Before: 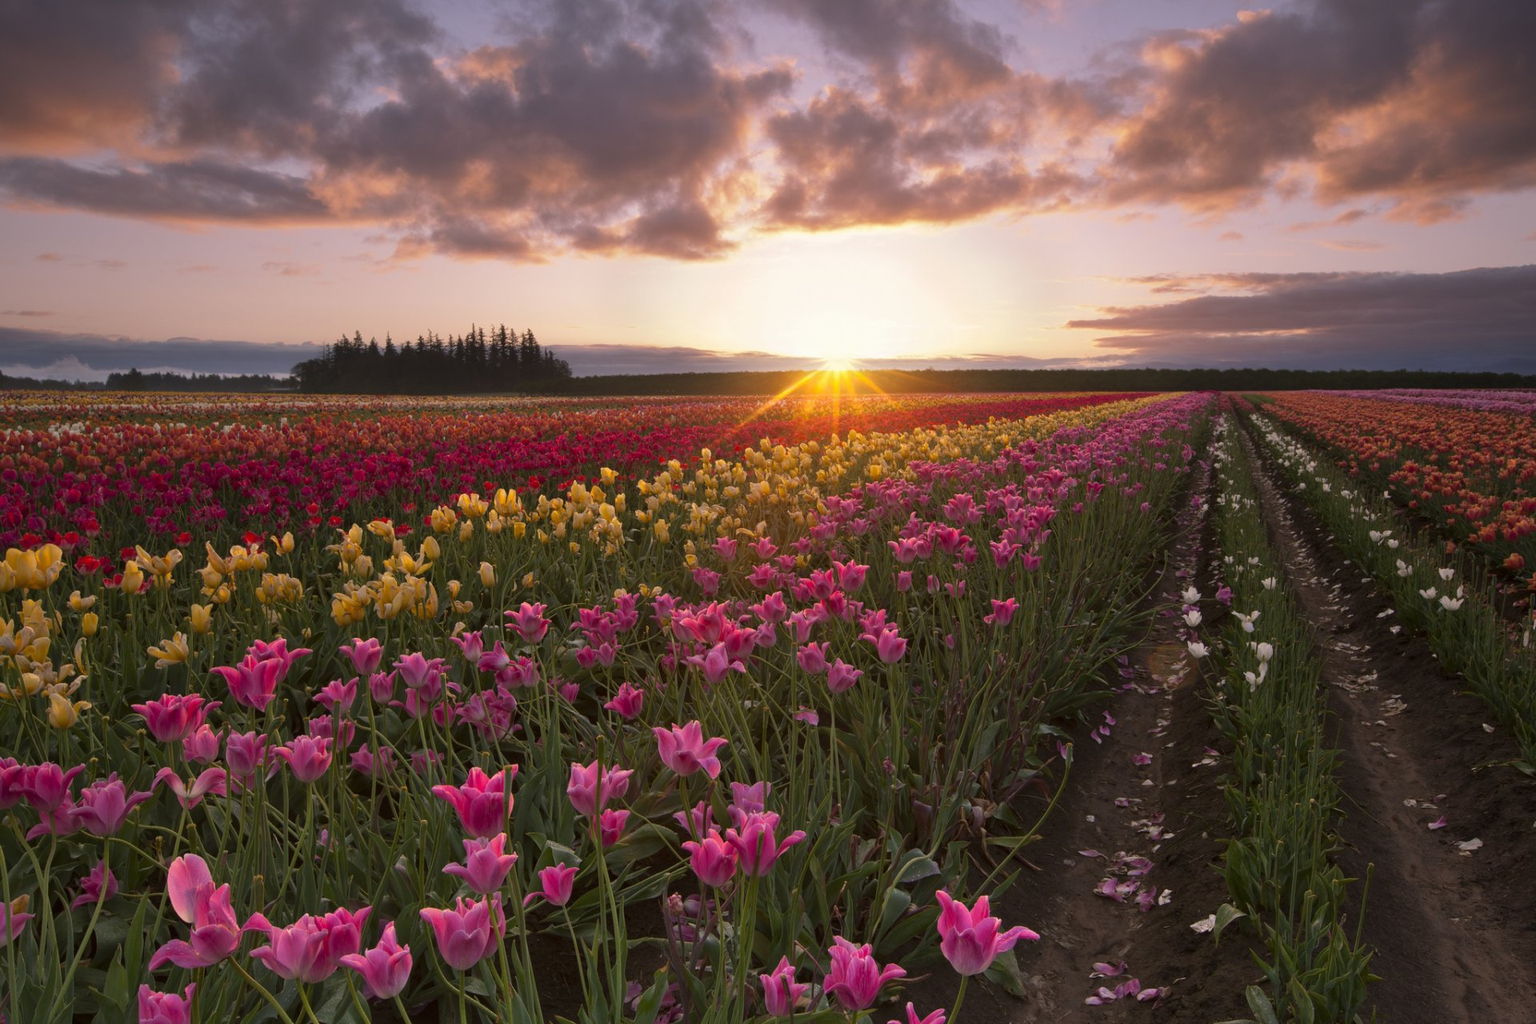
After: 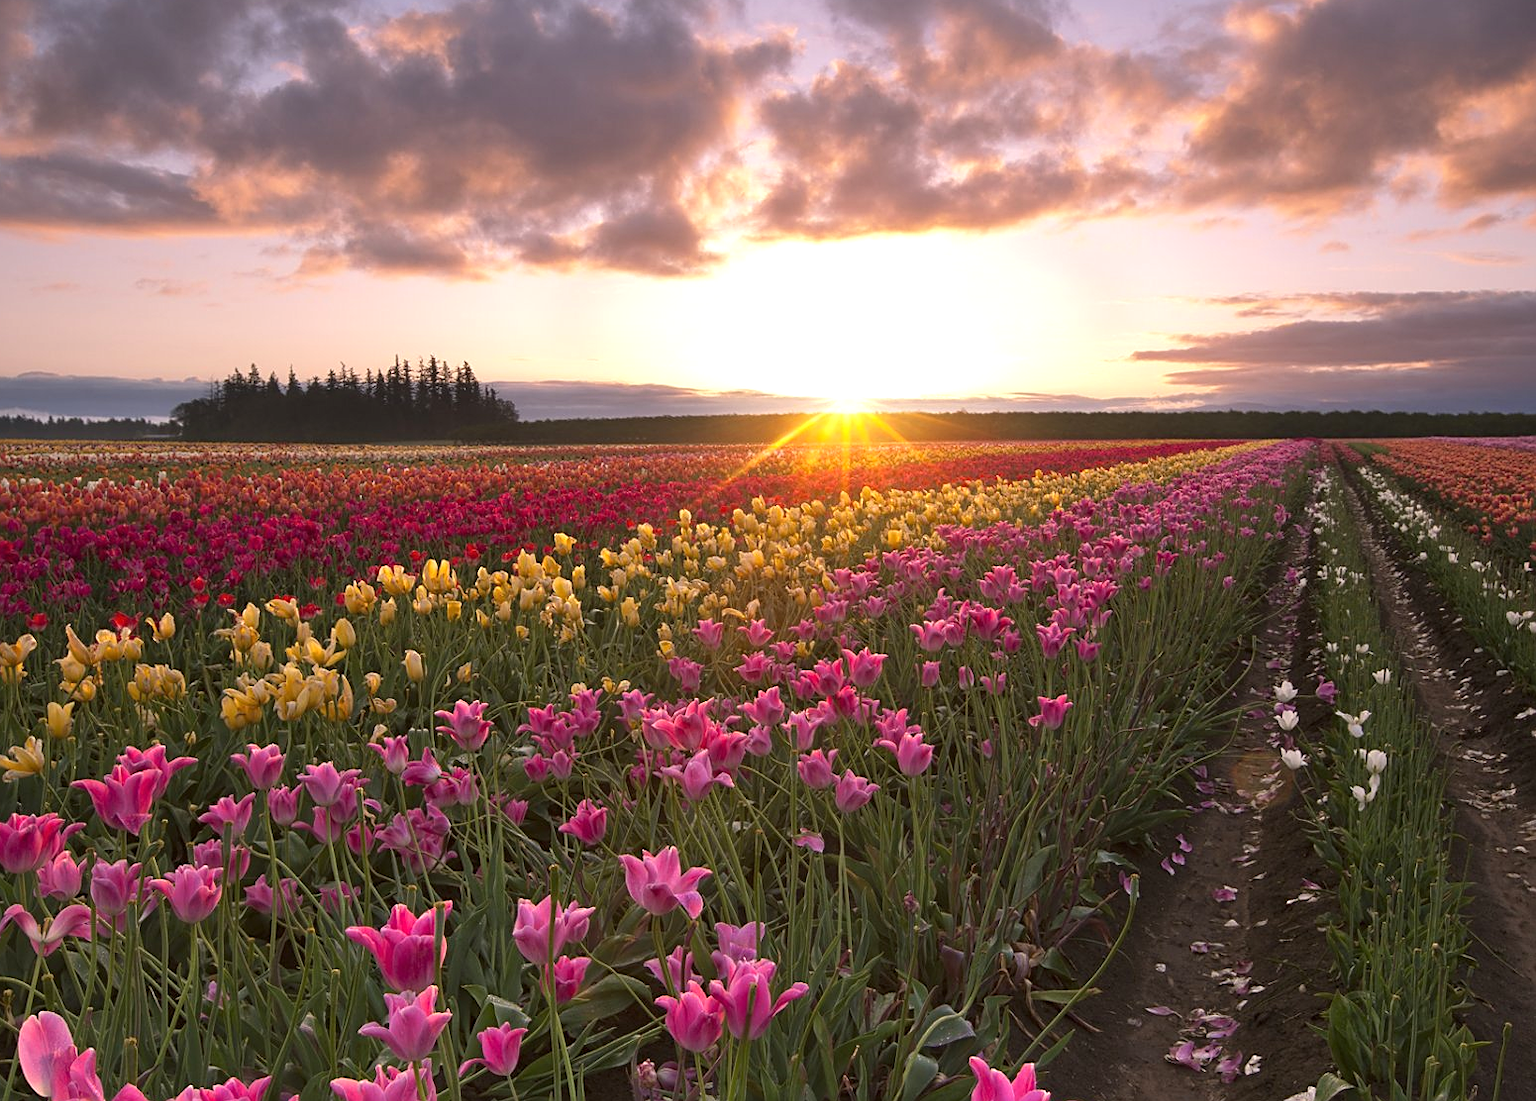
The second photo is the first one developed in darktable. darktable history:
sharpen: on, module defaults
crop: left 9.96%, top 3.641%, right 9.208%, bottom 9.41%
exposure: black level correction 0, exposure 0.499 EV, compensate highlight preservation false
